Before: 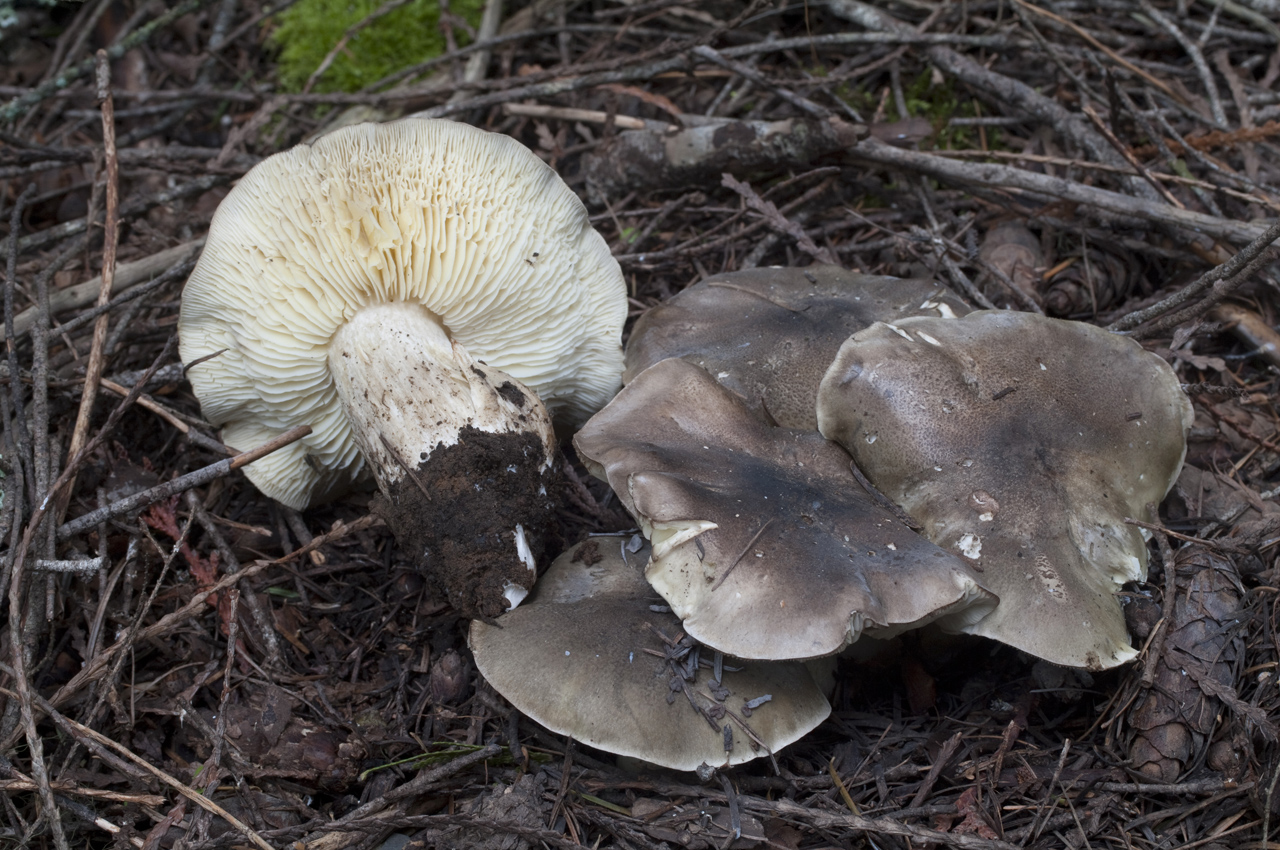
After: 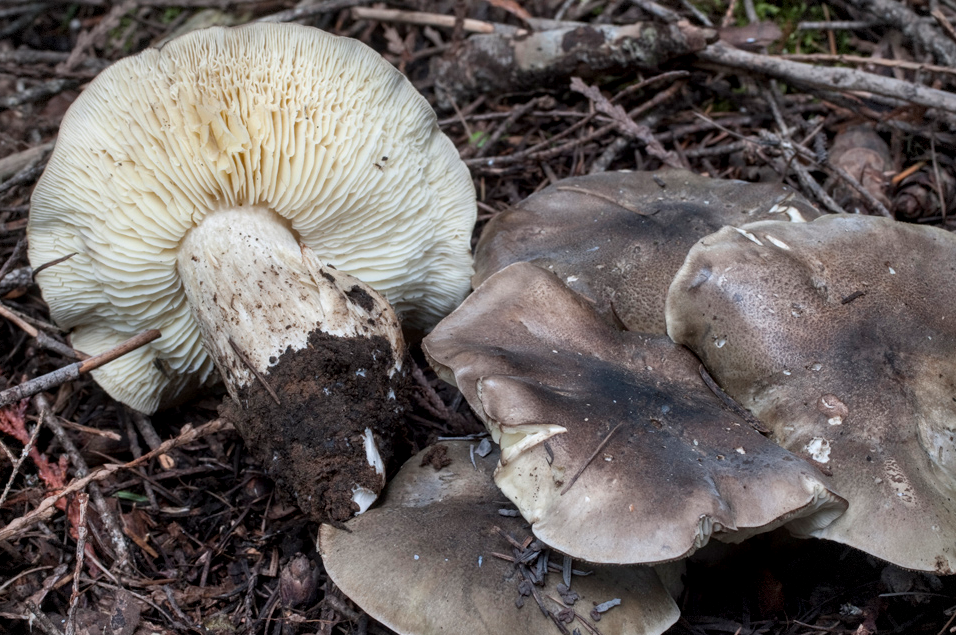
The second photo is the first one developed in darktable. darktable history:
shadows and highlights: highlights color adjustment 0%, low approximation 0.01, soften with gaussian
vignetting: fall-off start 100%, brightness -0.406, saturation -0.3, width/height ratio 1.324, dithering 8-bit output, unbound false
local contrast: detail 130%
crop and rotate: left 11.831%, top 11.346%, right 13.429%, bottom 13.899%
